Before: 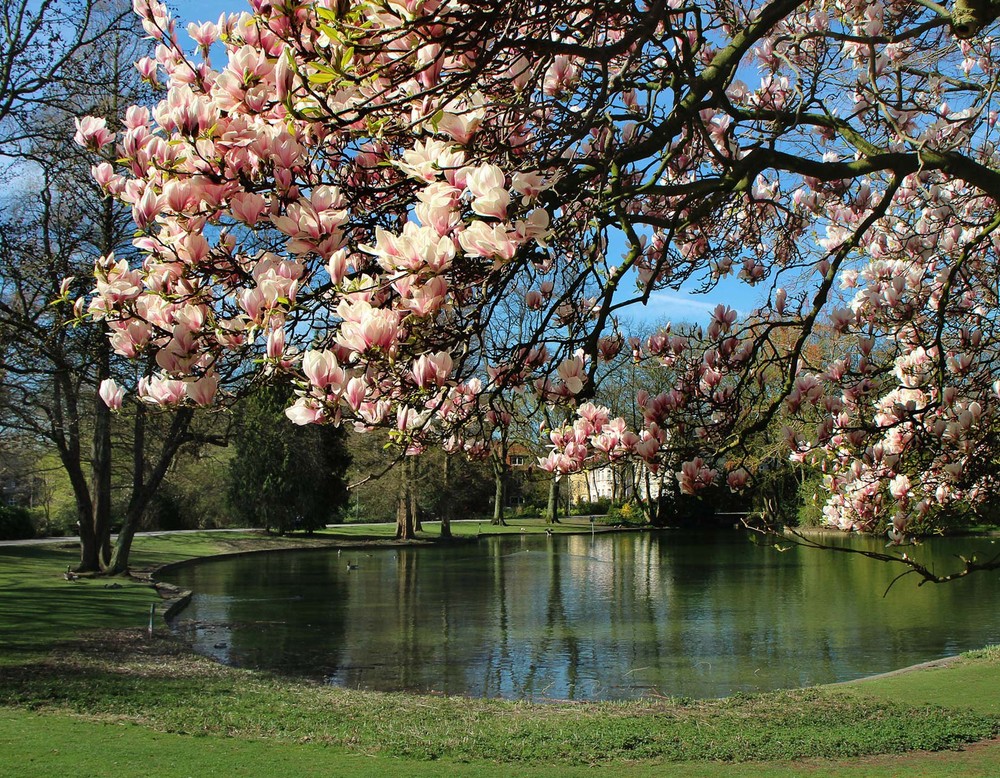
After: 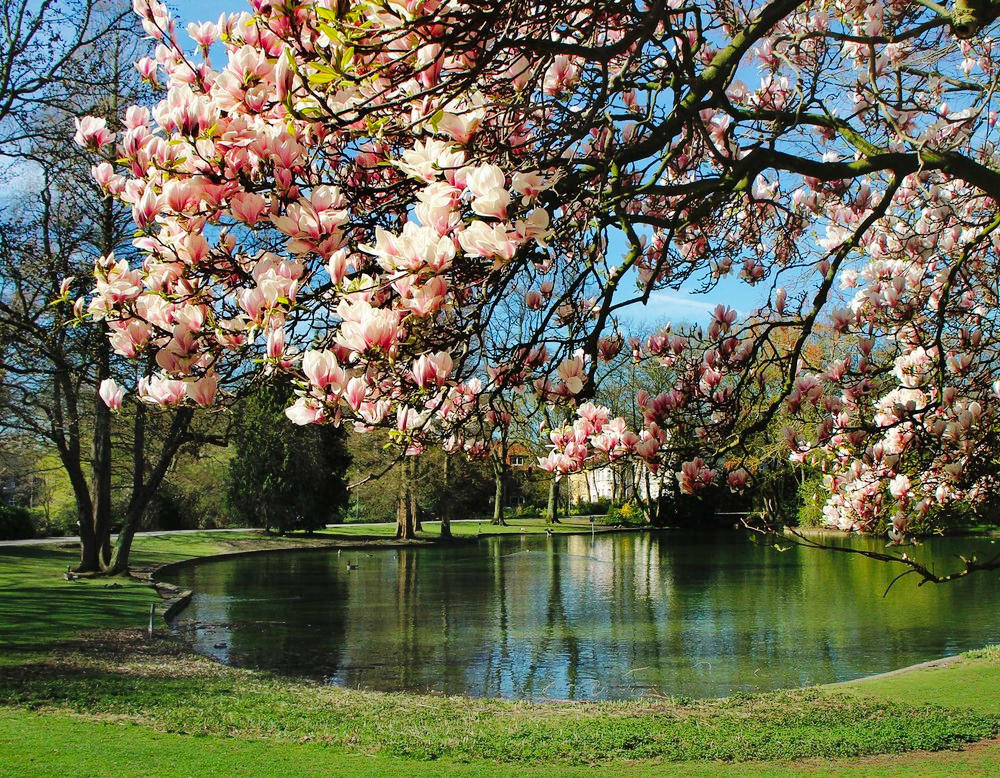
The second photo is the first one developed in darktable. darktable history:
base curve: curves: ch0 [(0, 0) (0.032, 0.025) (0.121, 0.166) (0.206, 0.329) (0.605, 0.79) (1, 1)], preserve colors none
shadows and highlights: on, module defaults
color correction: highlights b* 0.003
